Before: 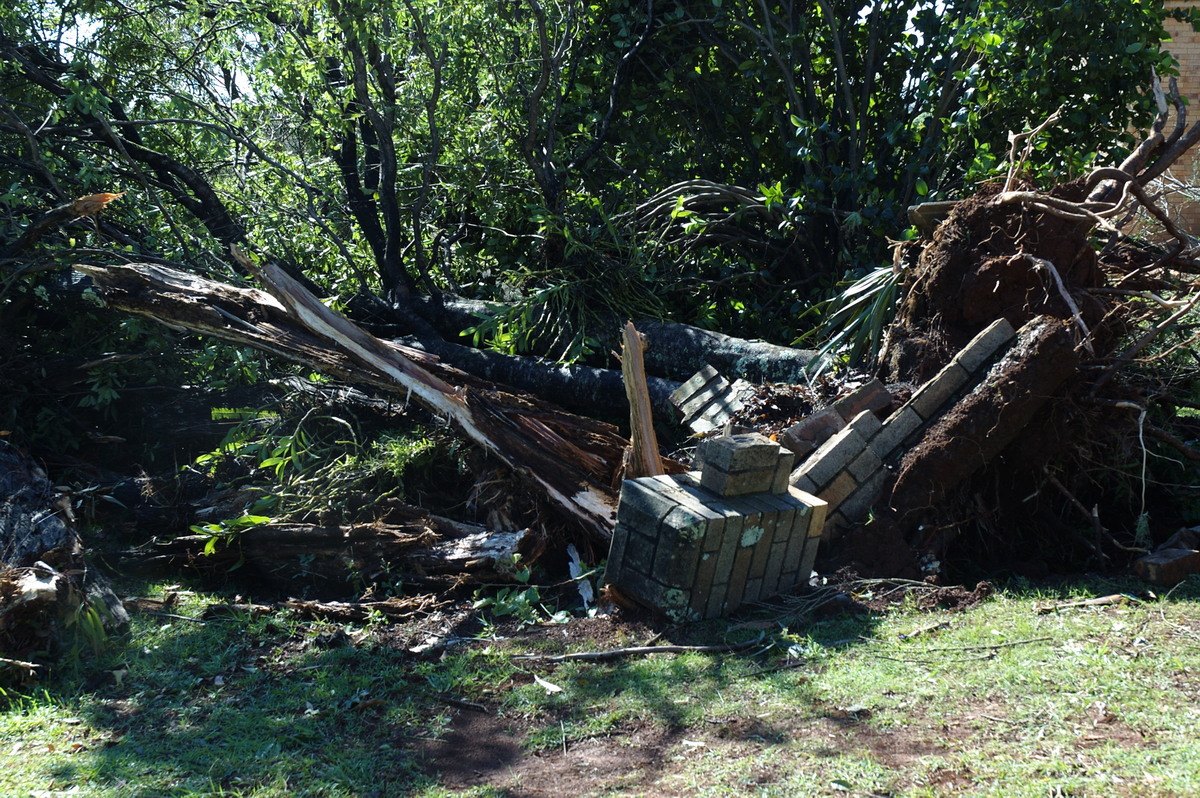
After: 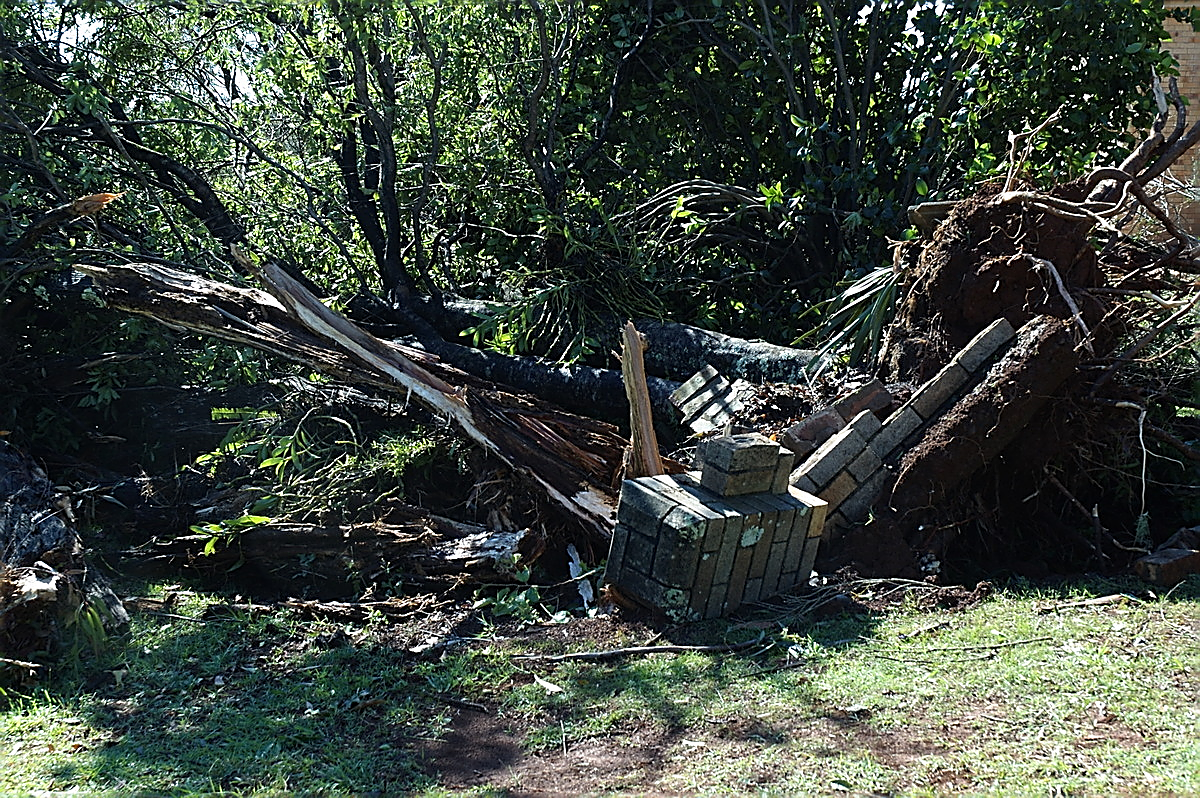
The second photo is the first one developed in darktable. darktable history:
sharpen: radius 1.663, amount 1.29
